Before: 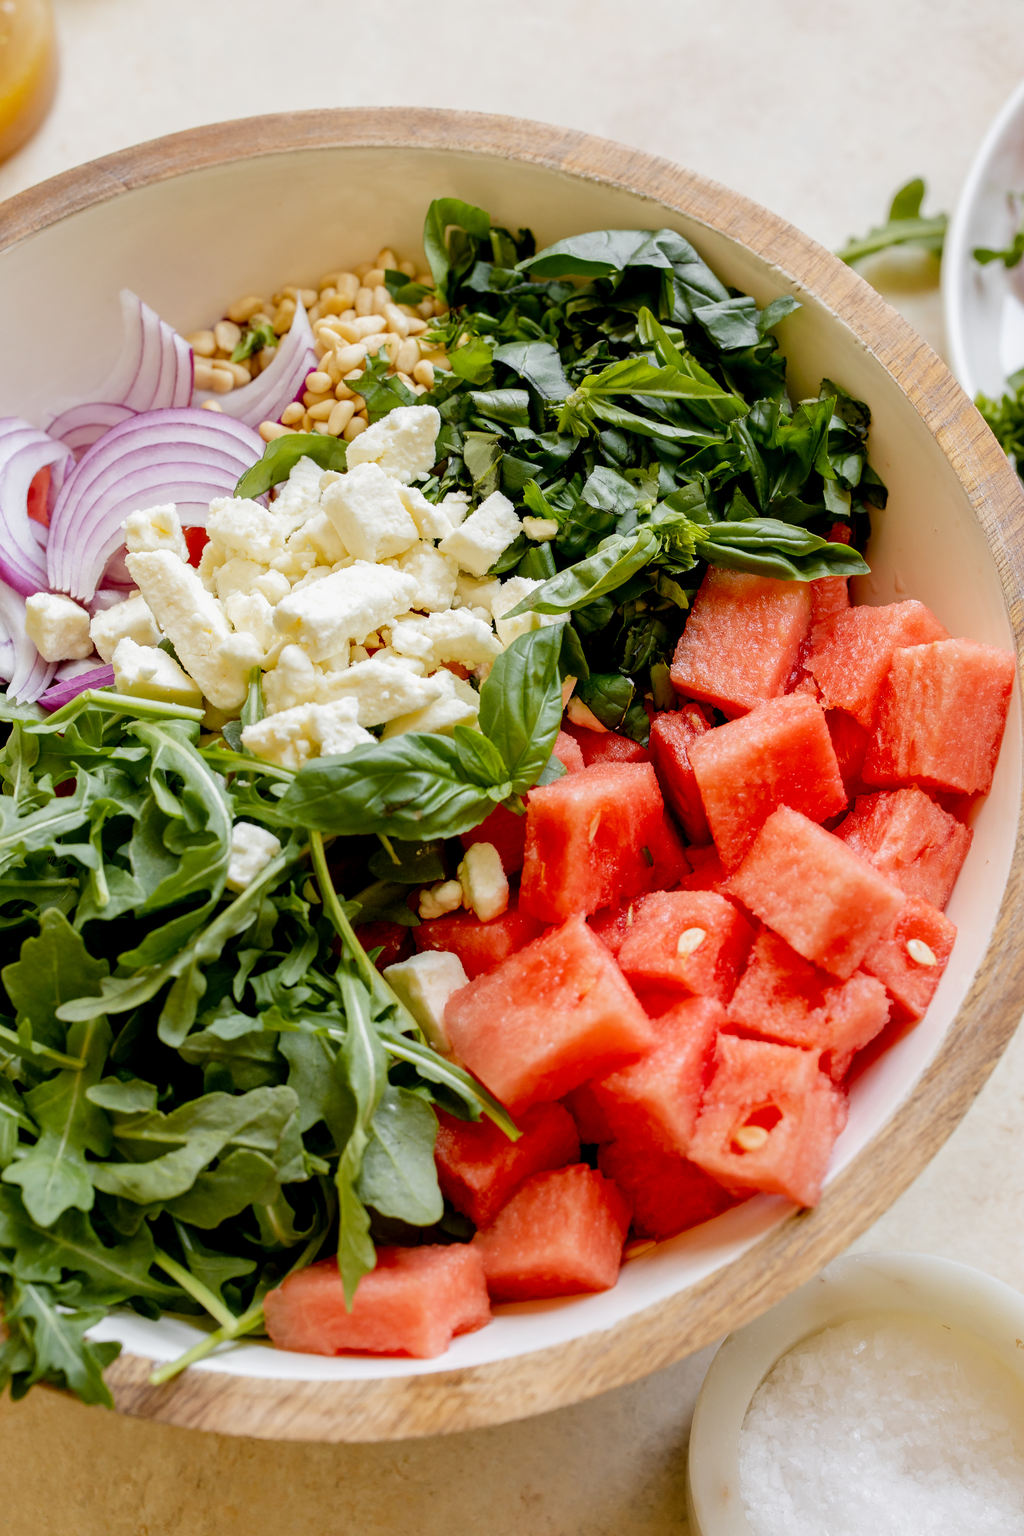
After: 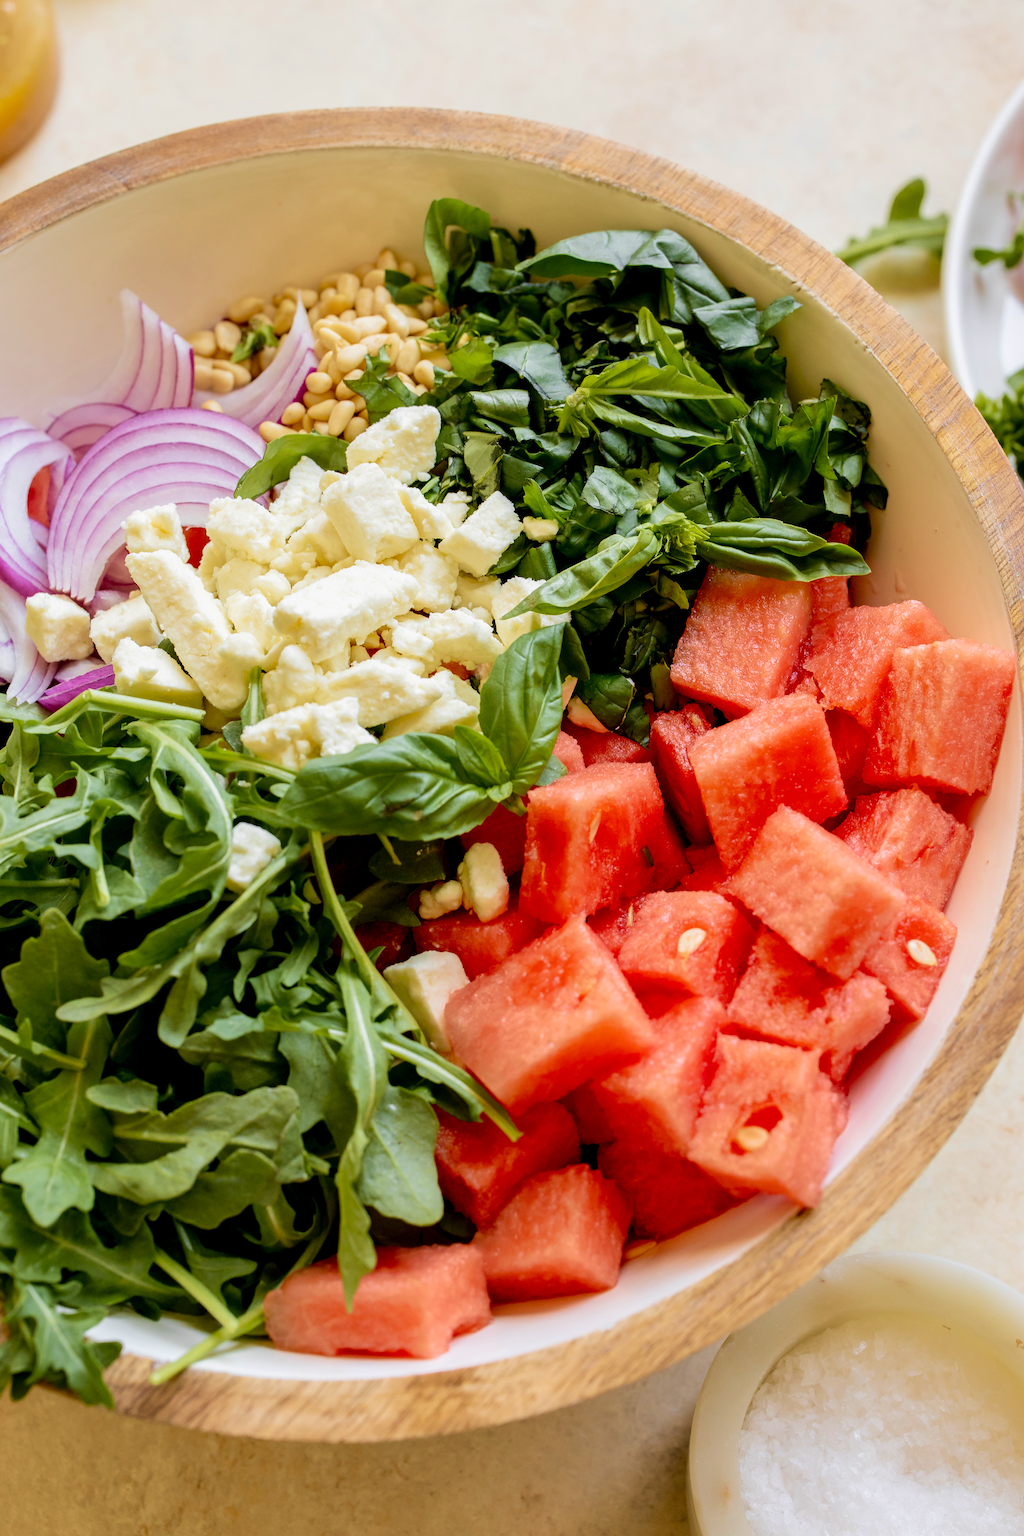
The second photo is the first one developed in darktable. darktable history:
velvia: strength 50%
